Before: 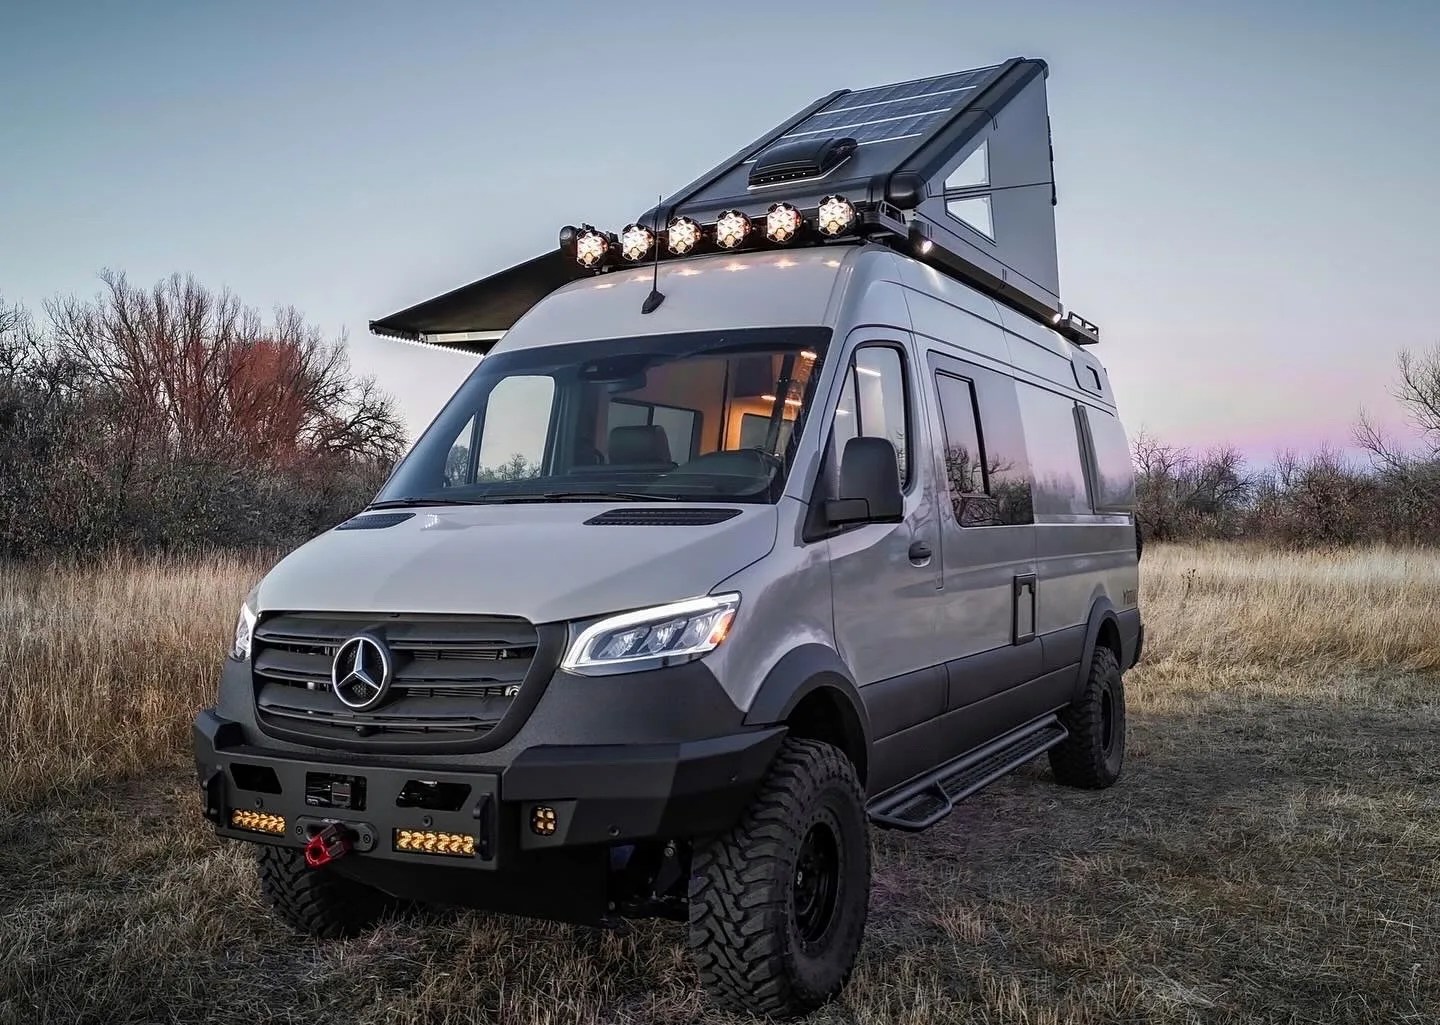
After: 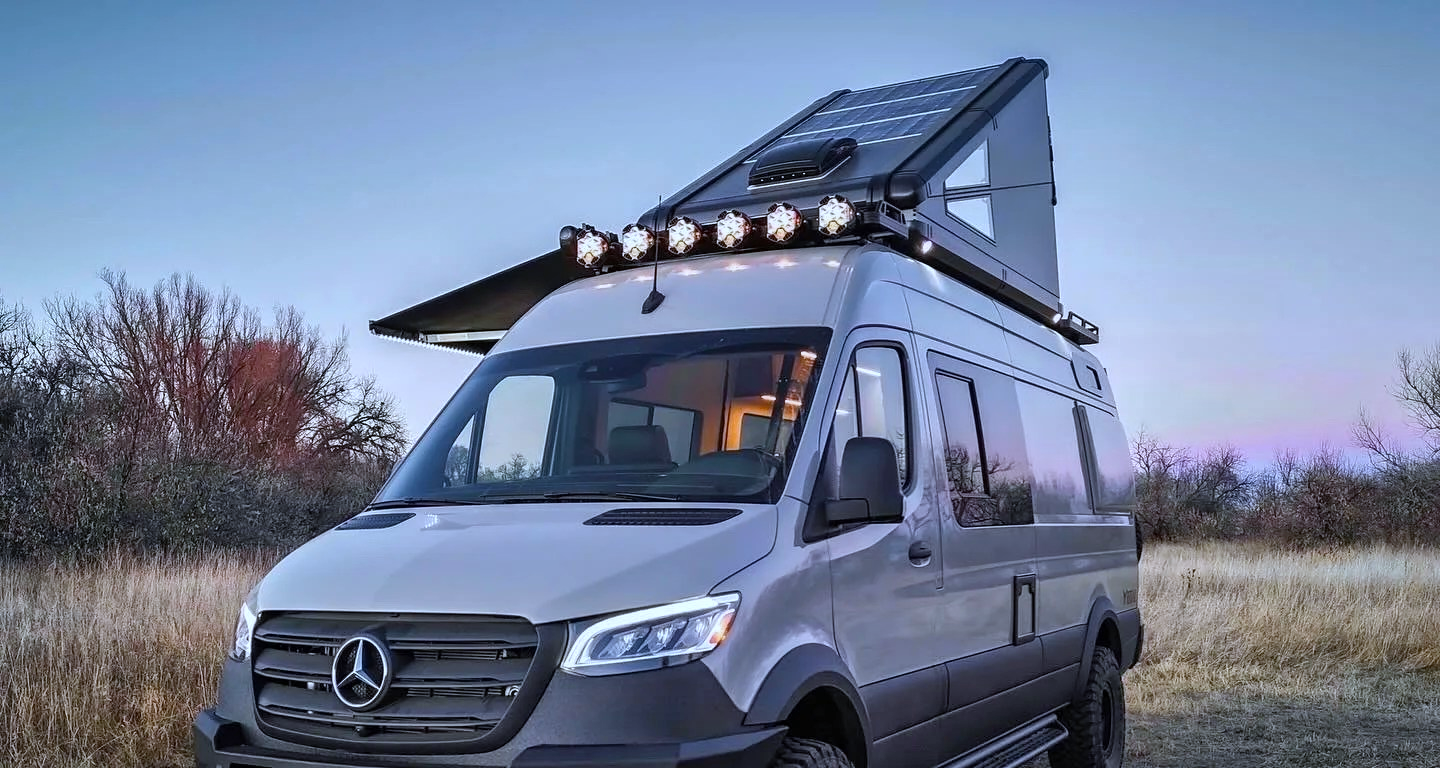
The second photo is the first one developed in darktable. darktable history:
white balance: red 0.931, blue 1.11
crop: bottom 24.967%
color balance: output saturation 120%
shadows and highlights: highlights color adjustment 0%, low approximation 0.01, soften with gaussian
